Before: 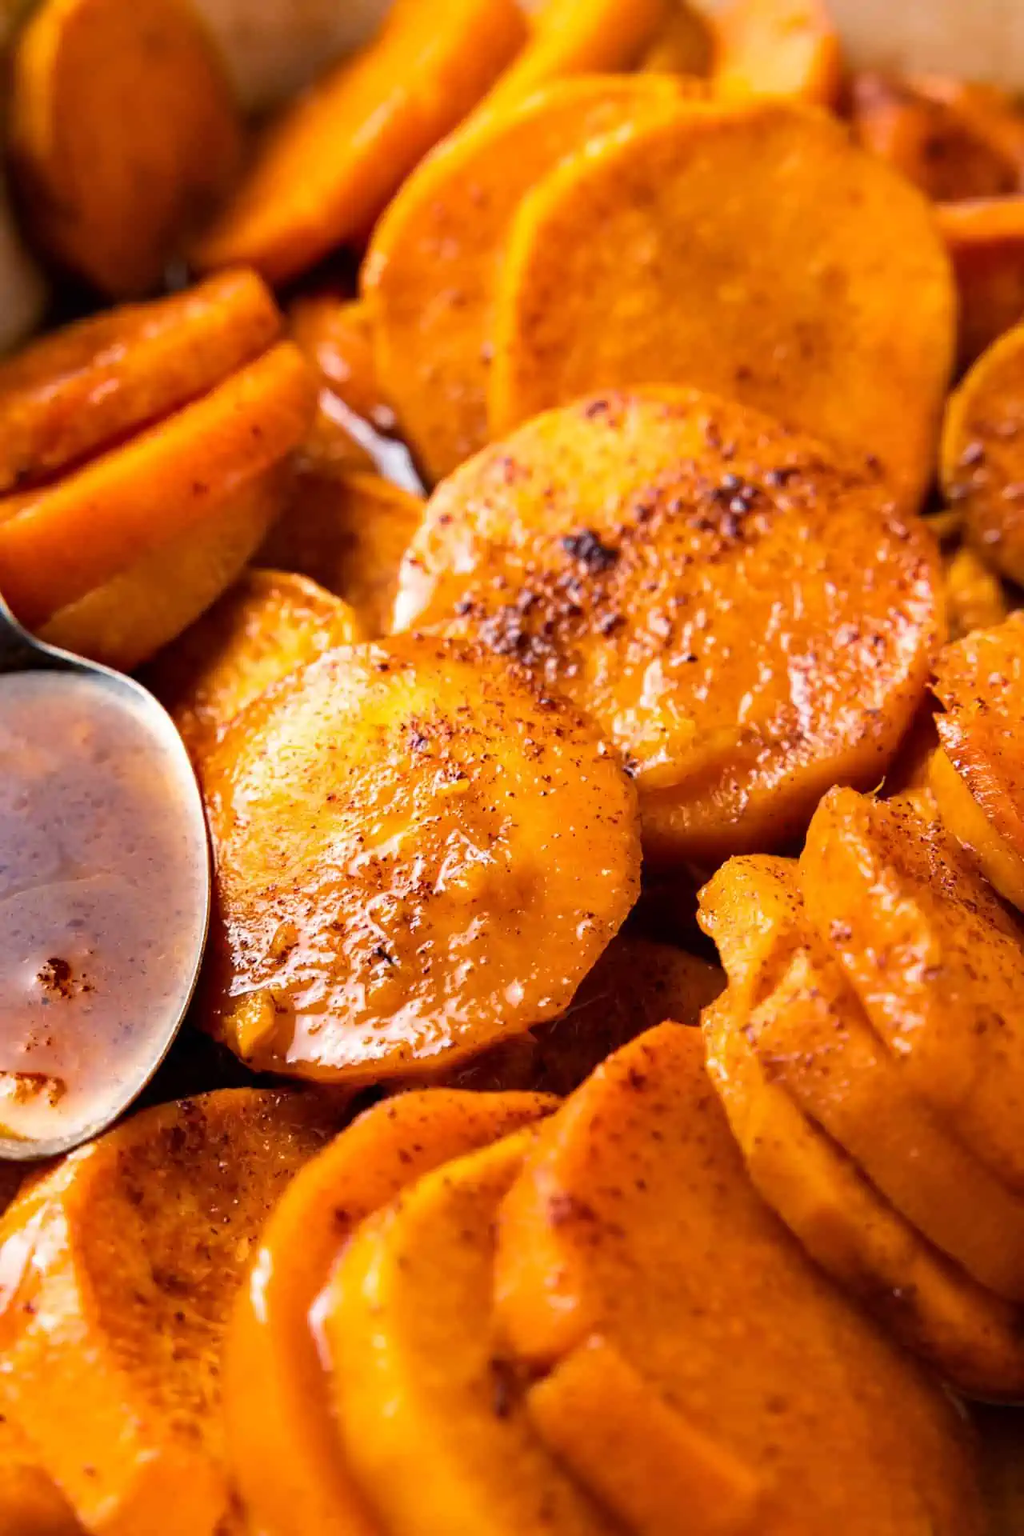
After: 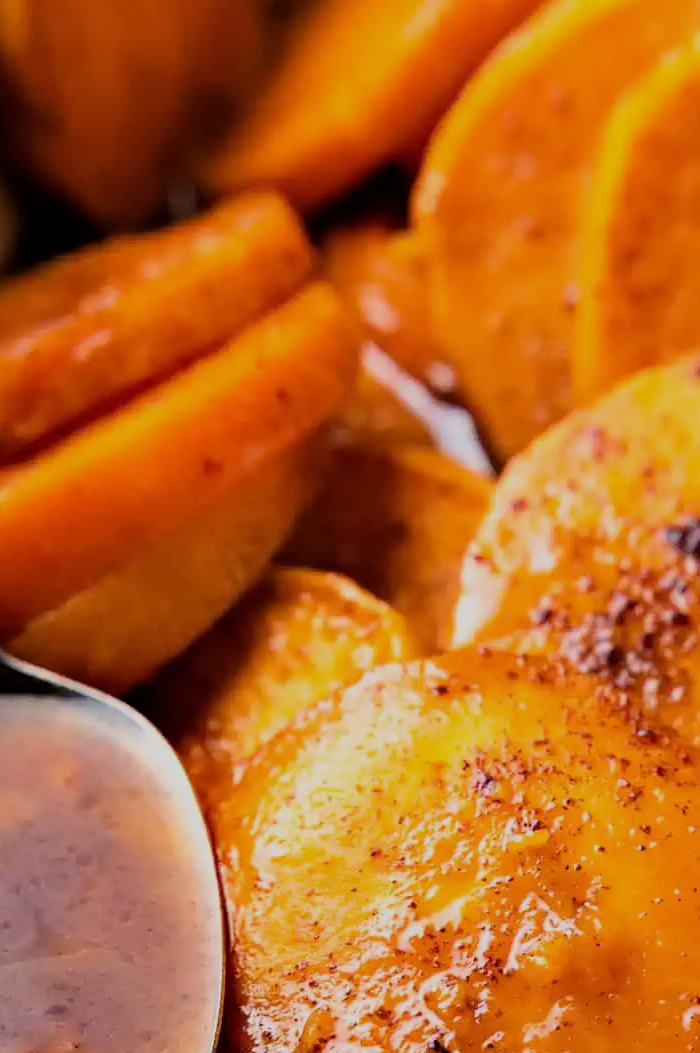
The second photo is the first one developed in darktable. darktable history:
crop and rotate: left 3.047%, top 7.509%, right 42.236%, bottom 37.598%
filmic rgb: black relative exposure -7.65 EV, white relative exposure 4.56 EV, hardness 3.61, color science v6 (2022)
